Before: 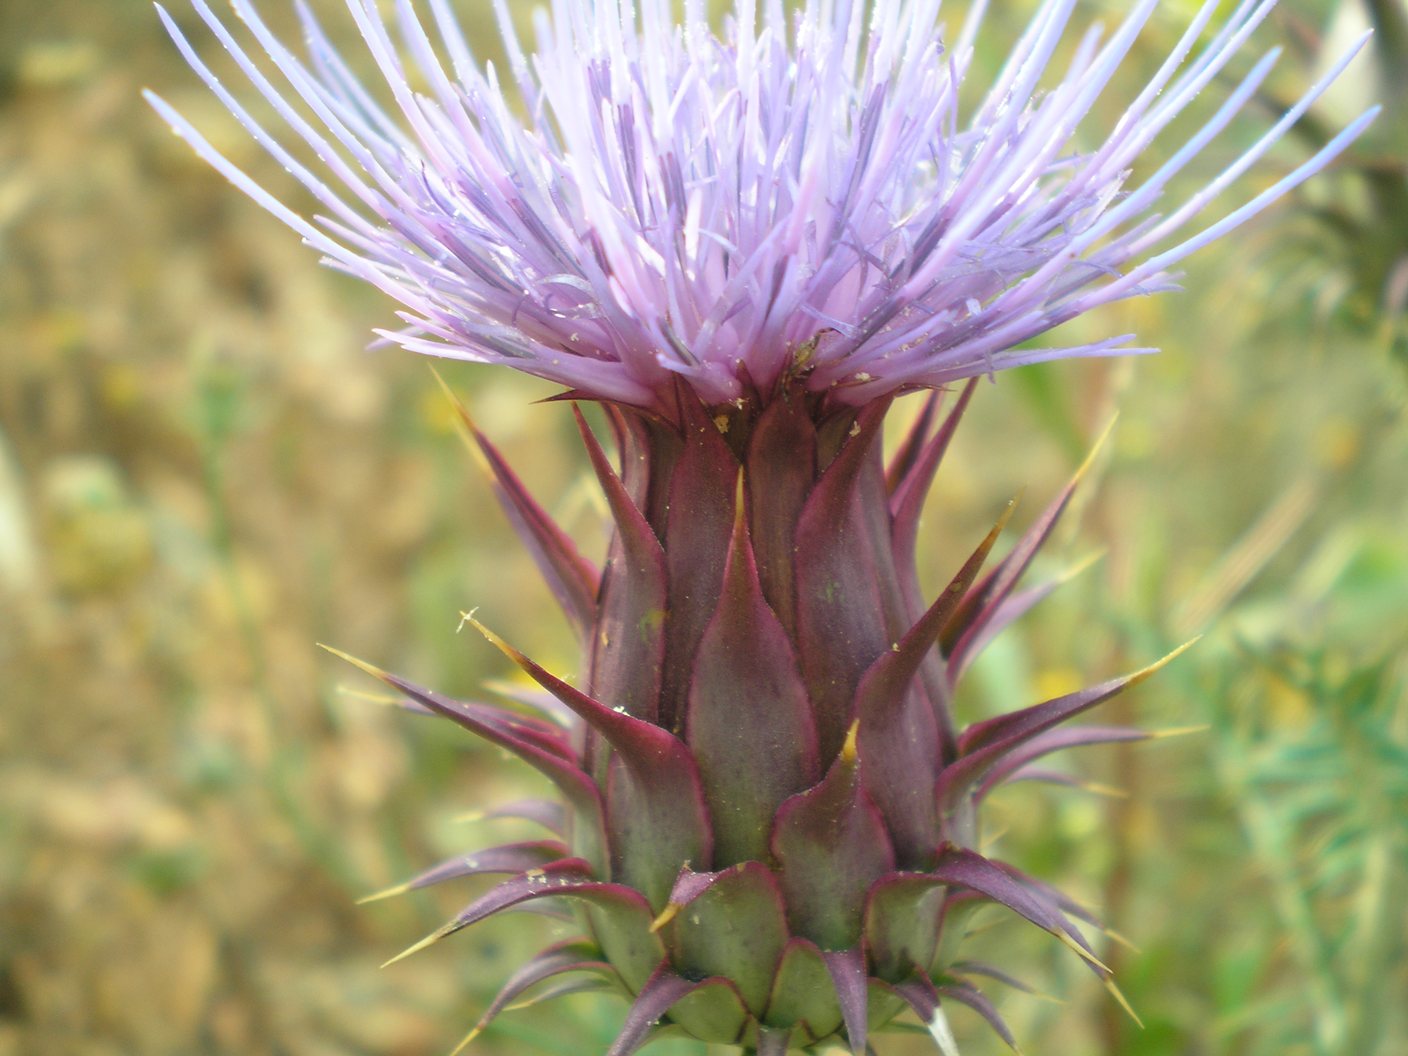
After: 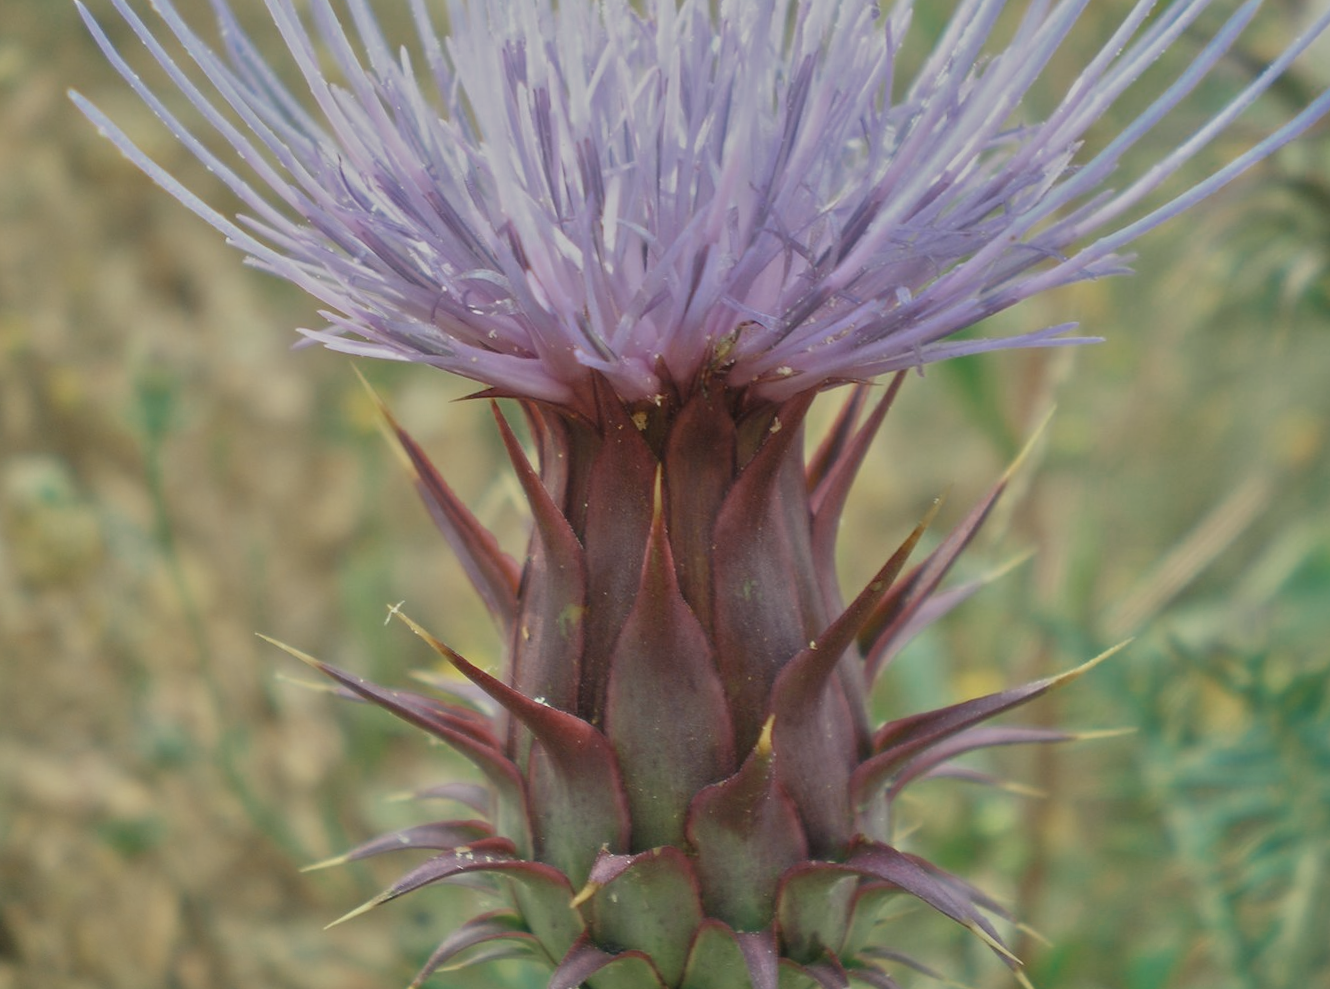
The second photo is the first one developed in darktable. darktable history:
color zones: curves: ch0 [(0, 0.5) (0.125, 0.4) (0.25, 0.5) (0.375, 0.4) (0.5, 0.4) (0.625, 0.35) (0.75, 0.35) (0.875, 0.5)]; ch1 [(0, 0.35) (0.125, 0.45) (0.25, 0.35) (0.375, 0.35) (0.5, 0.35) (0.625, 0.35) (0.75, 0.45) (0.875, 0.35)]; ch2 [(0, 0.6) (0.125, 0.5) (0.25, 0.5) (0.375, 0.6) (0.5, 0.6) (0.625, 0.5) (0.75, 0.5) (0.875, 0.5)]
rotate and perspective: rotation 0.062°, lens shift (vertical) 0.115, lens shift (horizontal) -0.133, crop left 0.047, crop right 0.94, crop top 0.061, crop bottom 0.94
tone equalizer: -8 EV -0.002 EV, -7 EV 0.005 EV, -6 EV -0.008 EV, -5 EV 0.007 EV, -4 EV -0.042 EV, -3 EV -0.233 EV, -2 EV -0.662 EV, -1 EV -0.983 EV, +0 EV -0.969 EV, smoothing diameter 2%, edges refinement/feathering 20, mask exposure compensation -1.57 EV, filter diffusion 5
exposure: compensate highlight preservation false
